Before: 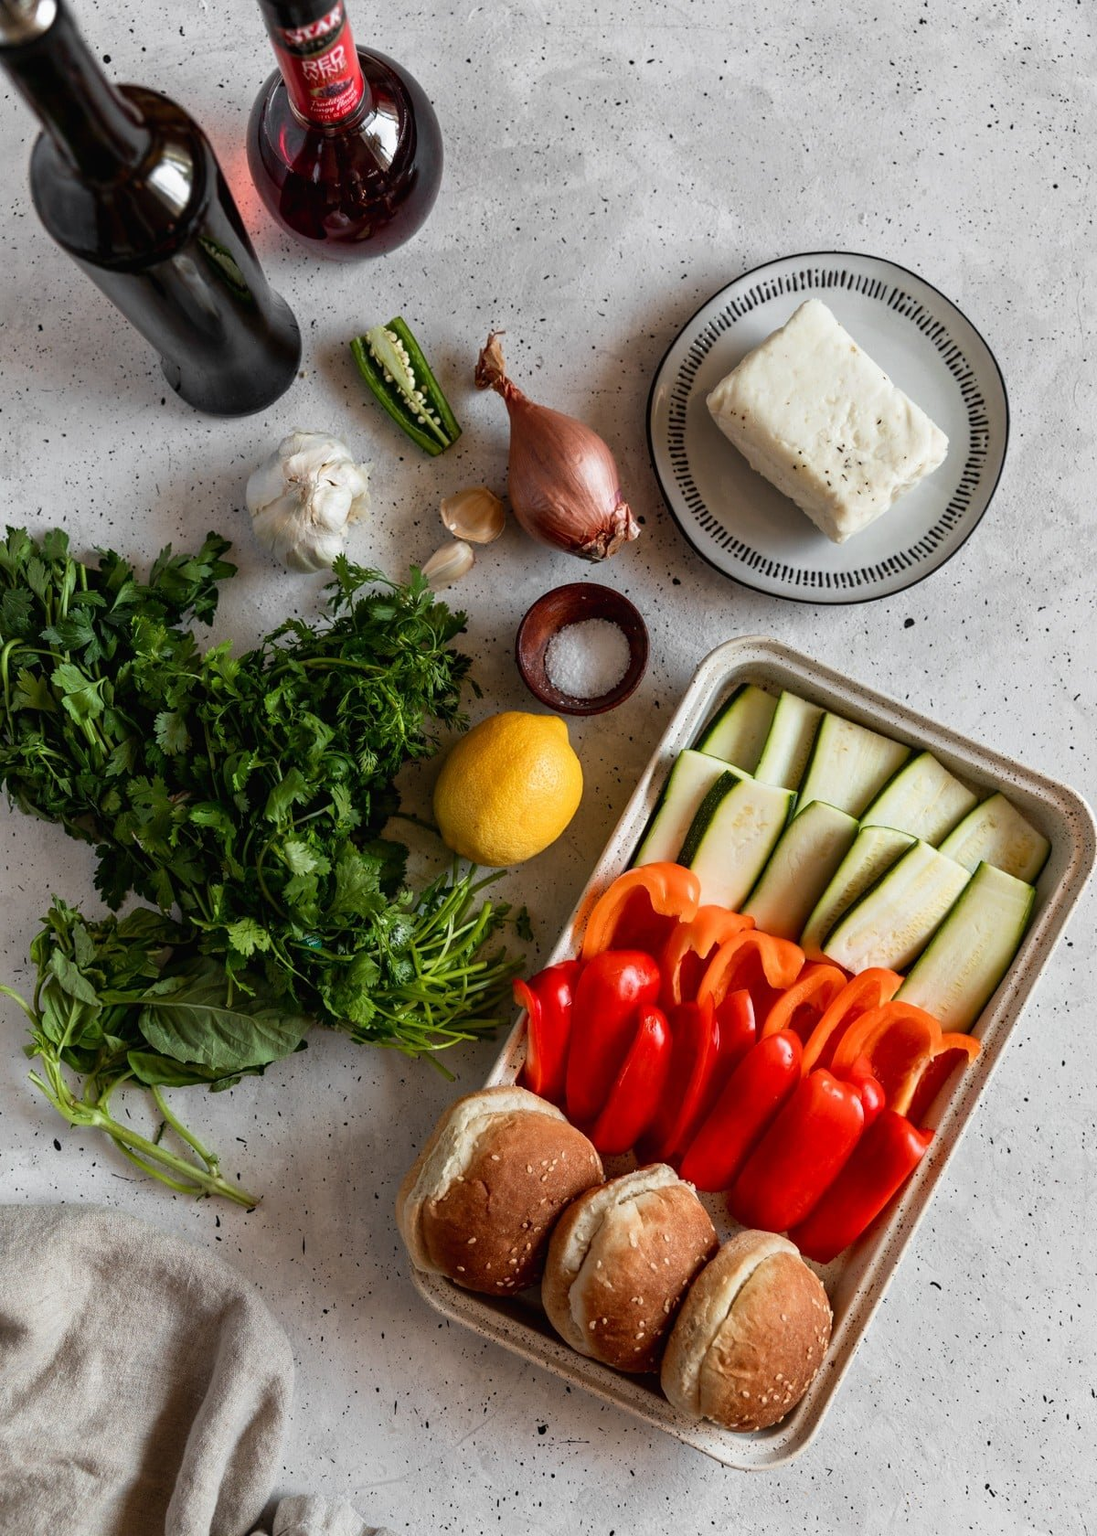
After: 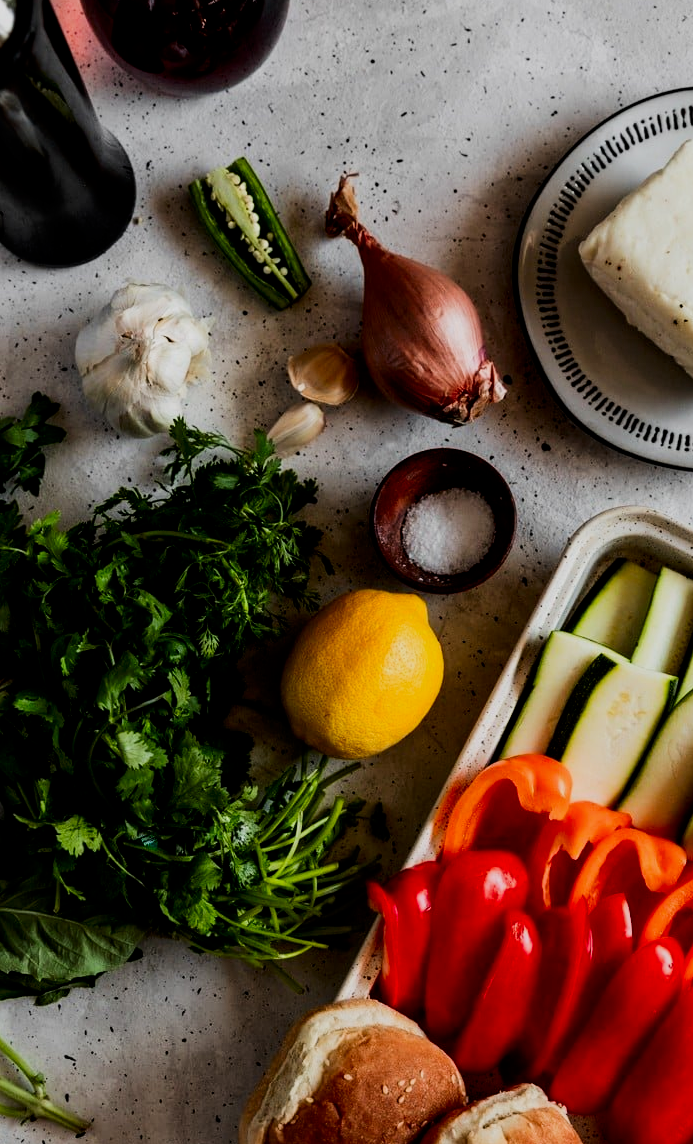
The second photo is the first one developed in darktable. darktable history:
shadows and highlights: shadows 9.44, white point adjustment 1.08, highlights -38.15
crop: left 16.193%, top 11.269%, right 26.029%, bottom 20.616%
contrast brightness saturation: contrast 0.122, brightness -0.123, saturation 0.201
filmic rgb: black relative exposure -5.15 EV, white relative exposure 3.98 EV, hardness 2.91, contrast 1.296, highlights saturation mix -29.77%
